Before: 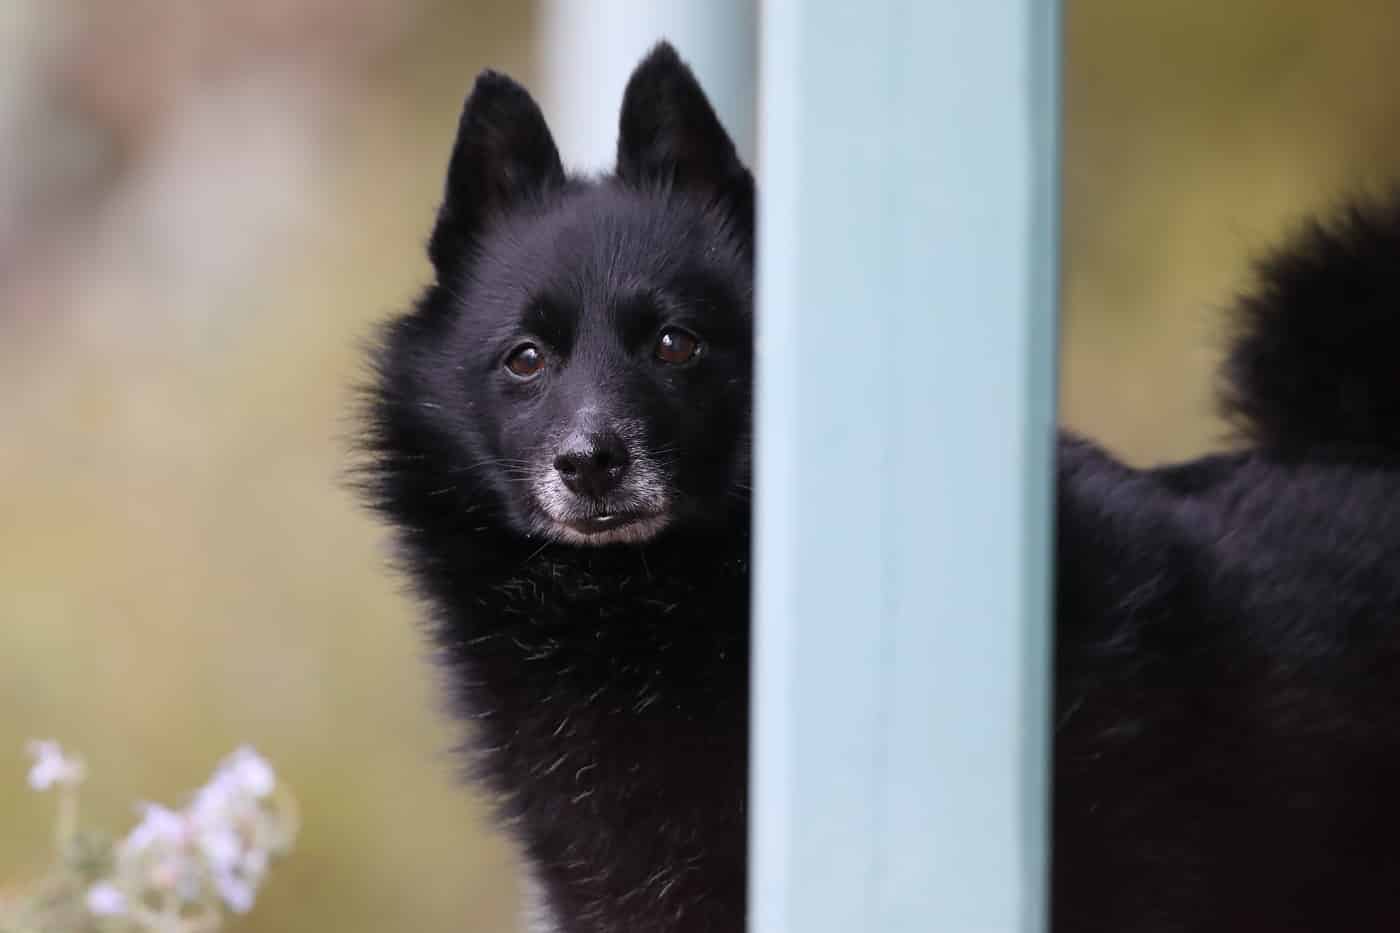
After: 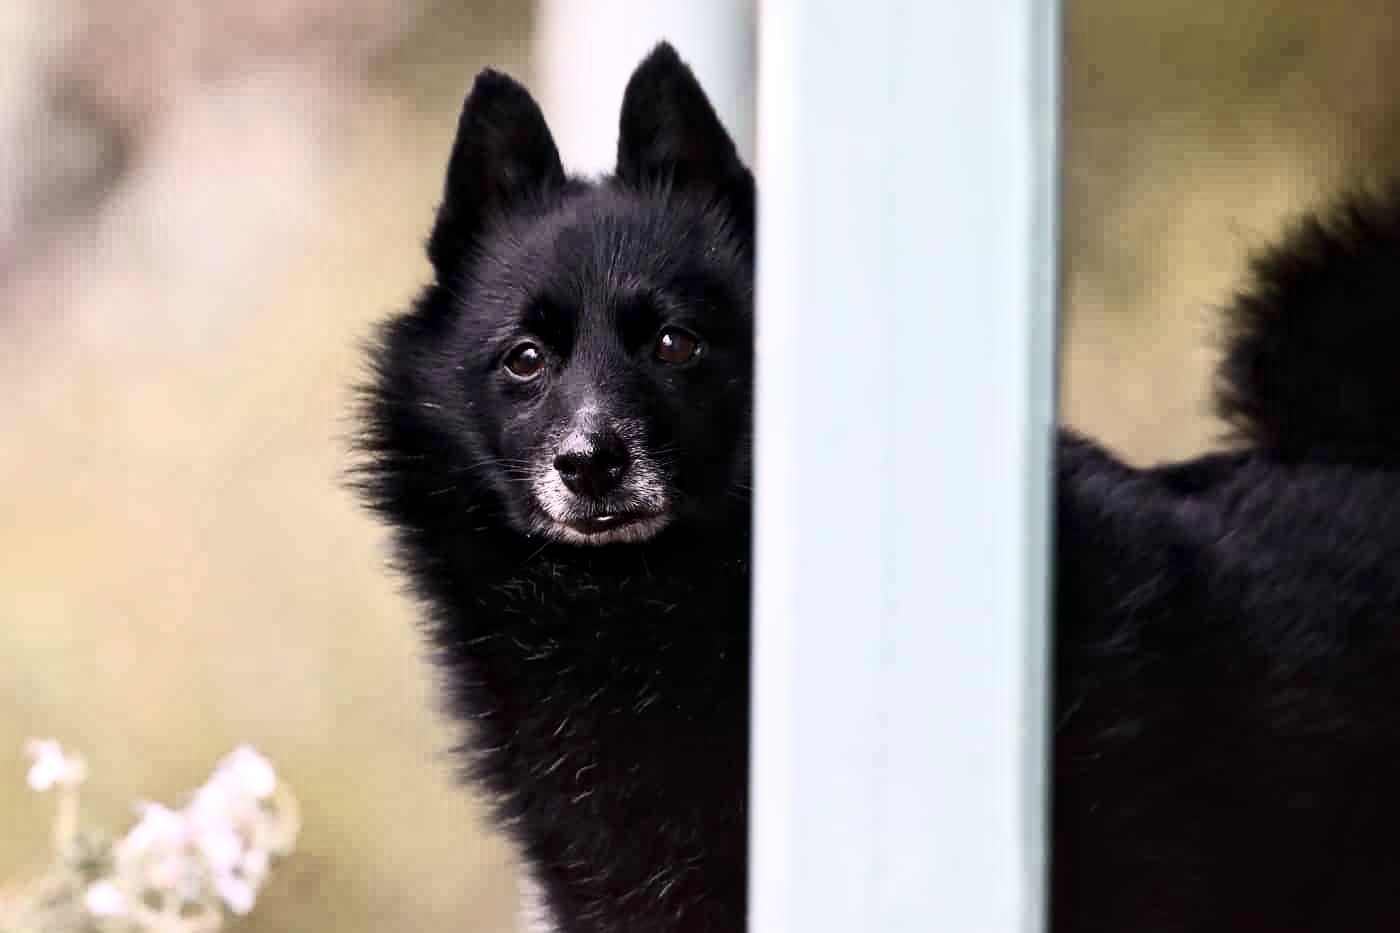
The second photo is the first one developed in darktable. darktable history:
local contrast: mode bilateral grid, contrast 20, coarseness 19, detail 163%, midtone range 0.2
color correction: highlights a* 5.59, highlights b* 5.24, saturation 0.68
contrast brightness saturation: contrast 0.4, brightness 0.1, saturation 0.21
